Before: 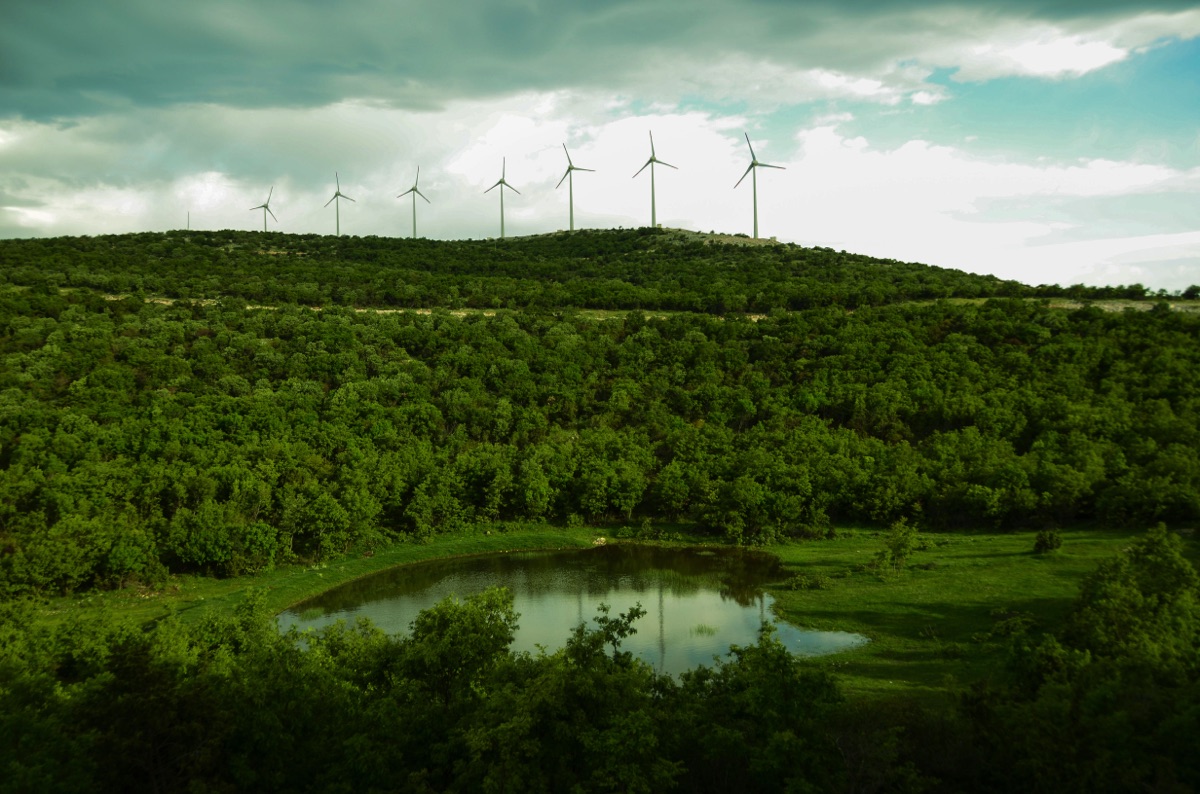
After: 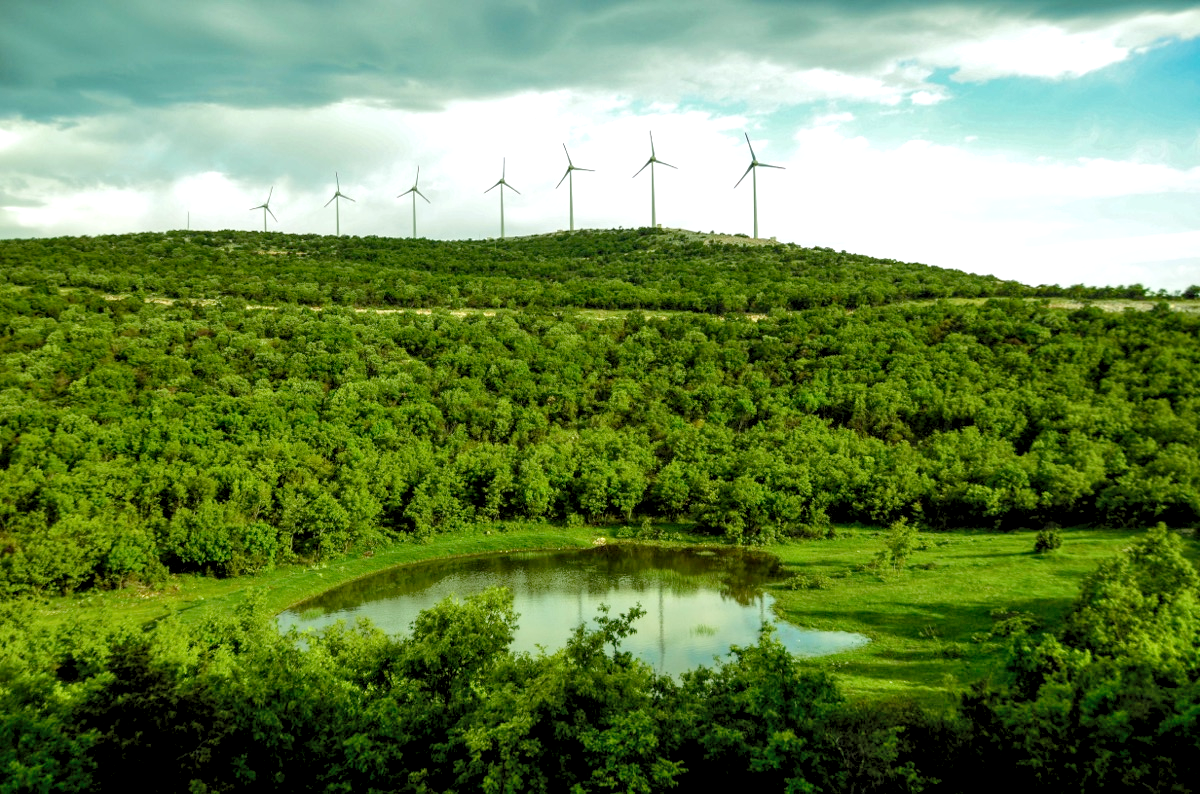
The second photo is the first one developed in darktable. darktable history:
shadows and highlights: soften with gaussian
white balance: red 0.982, blue 1.018
levels: black 3.83%, white 90.64%, levels [0.044, 0.416, 0.908]
local contrast: on, module defaults
